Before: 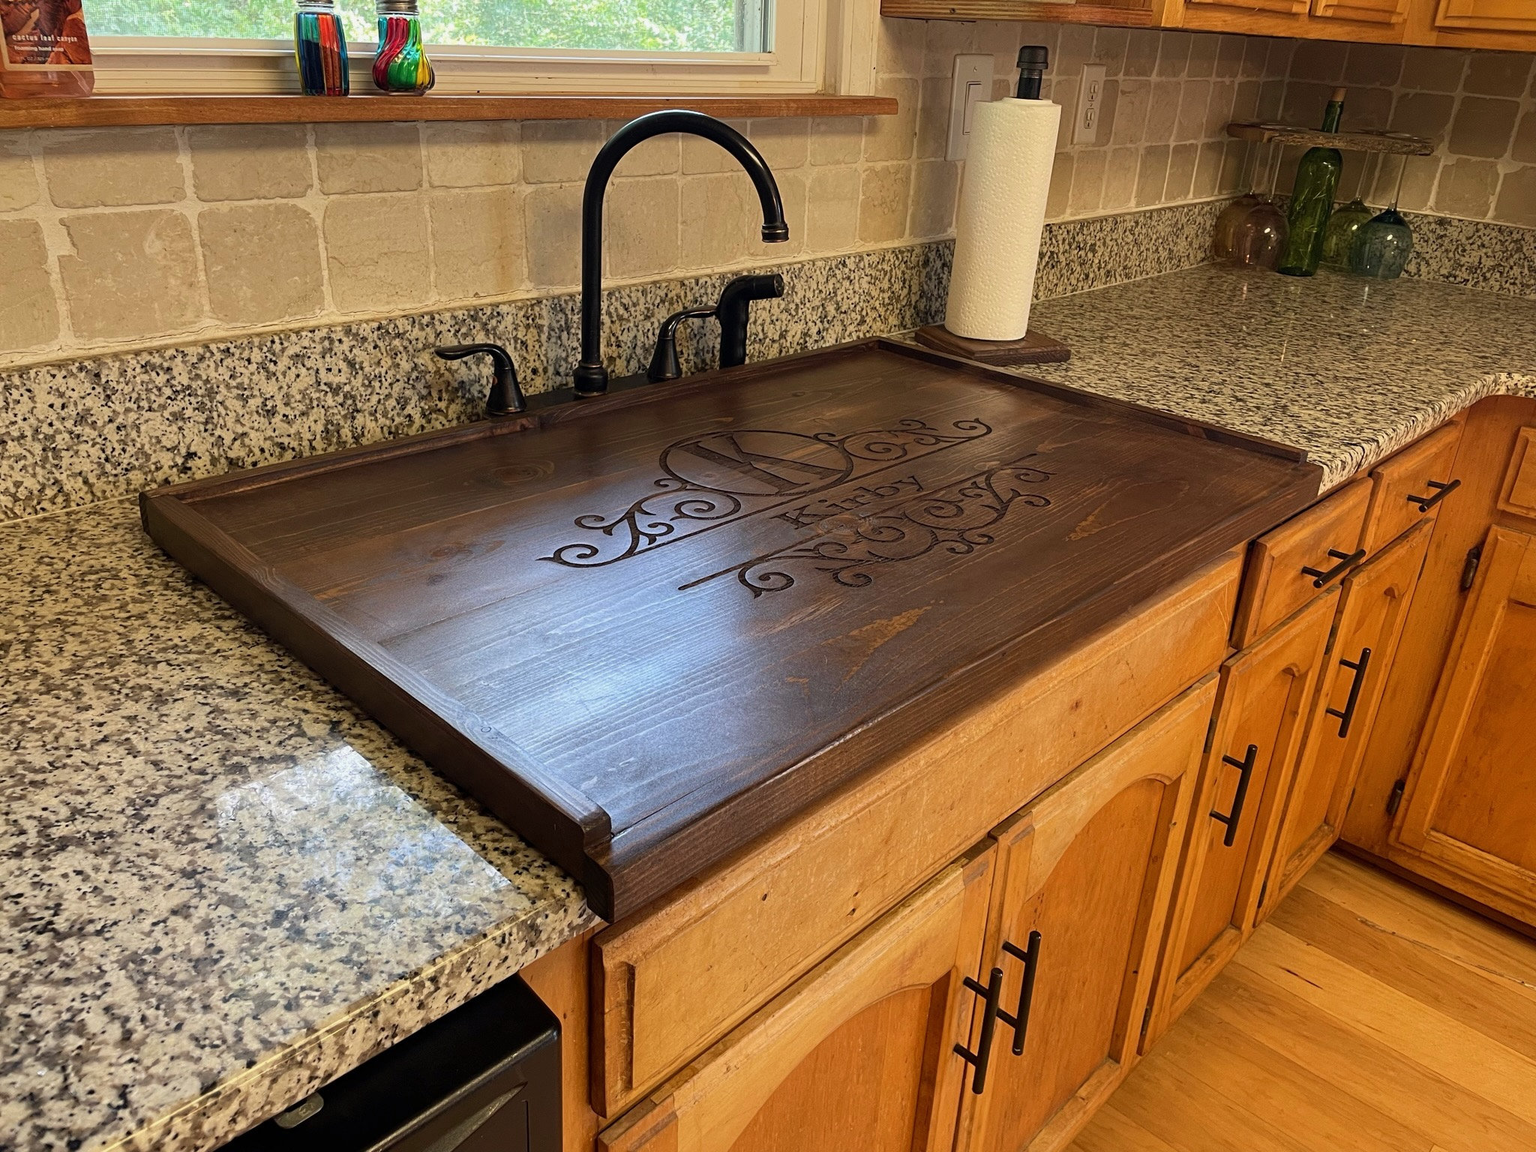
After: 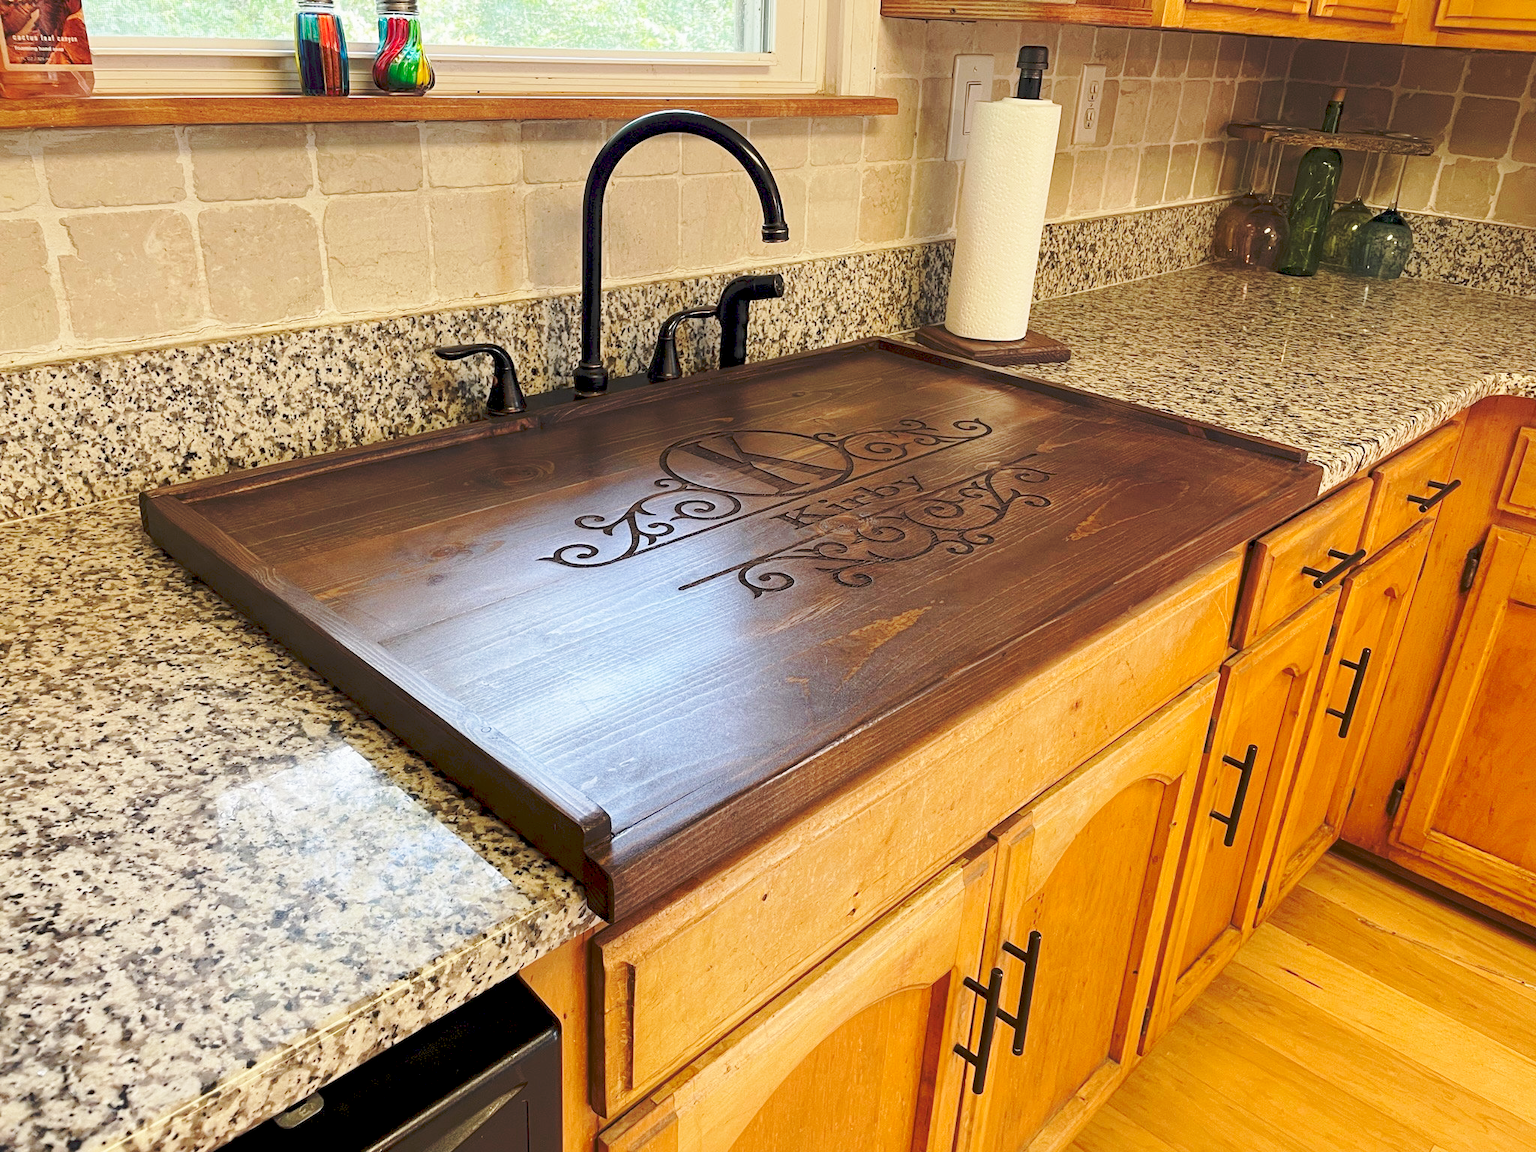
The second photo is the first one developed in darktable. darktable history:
base curve: curves: ch0 [(0, 0) (0.028, 0.03) (0.121, 0.232) (0.46, 0.748) (0.859, 0.968) (1, 1)], preserve colors none
tone curve: curves: ch0 [(0, 0) (0.003, 0.125) (0.011, 0.139) (0.025, 0.155) (0.044, 0.174) (0.069, 0.192) (0.1, 0.211) (0.136, 0.234) (0.177, 0.262) (0.224, 0.296) (0.277, 0.337) (0.335, 0.385) (0.399, 0.436) (0.468, 0.5) (0.543, 0.573) (0.623, 0.644) (0.709, 0.713) (0.801, 0.791) (0.898, 0.881) (1, 1)], preserve colors none
